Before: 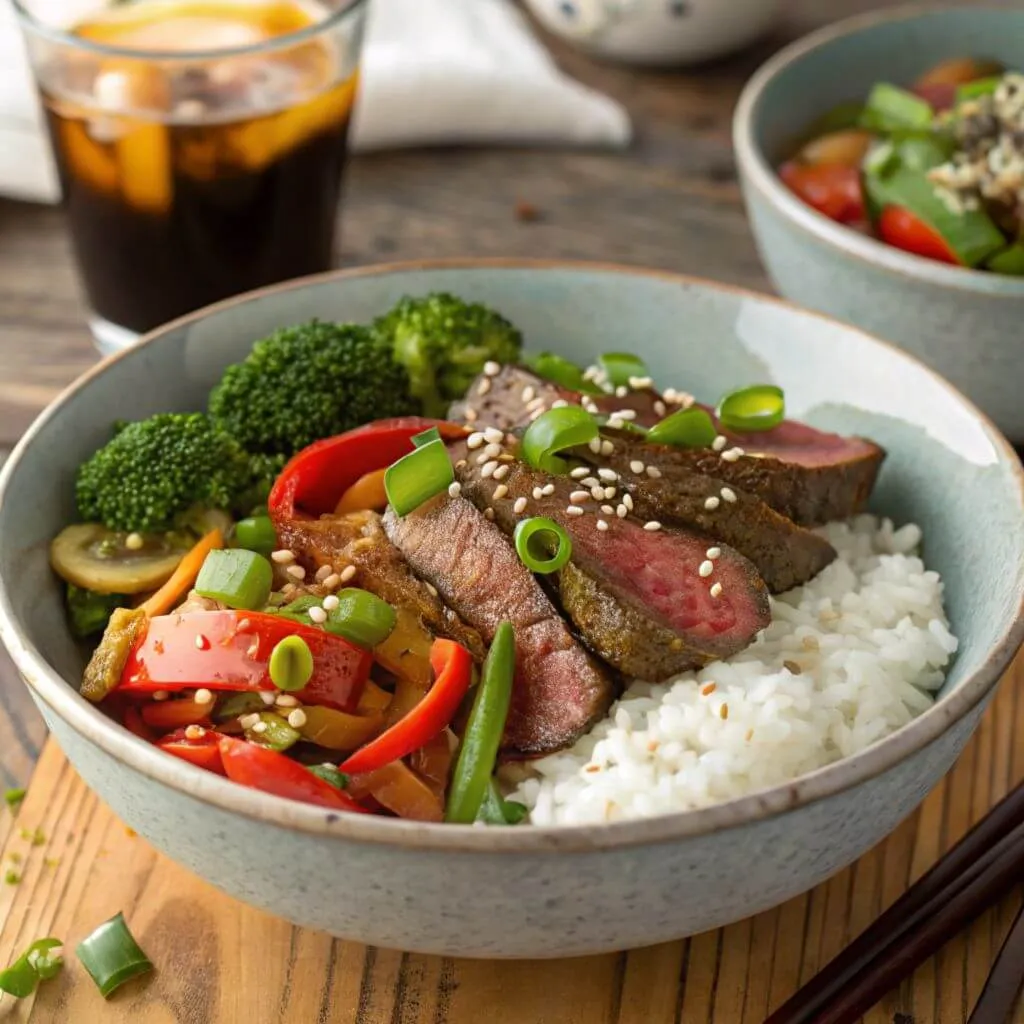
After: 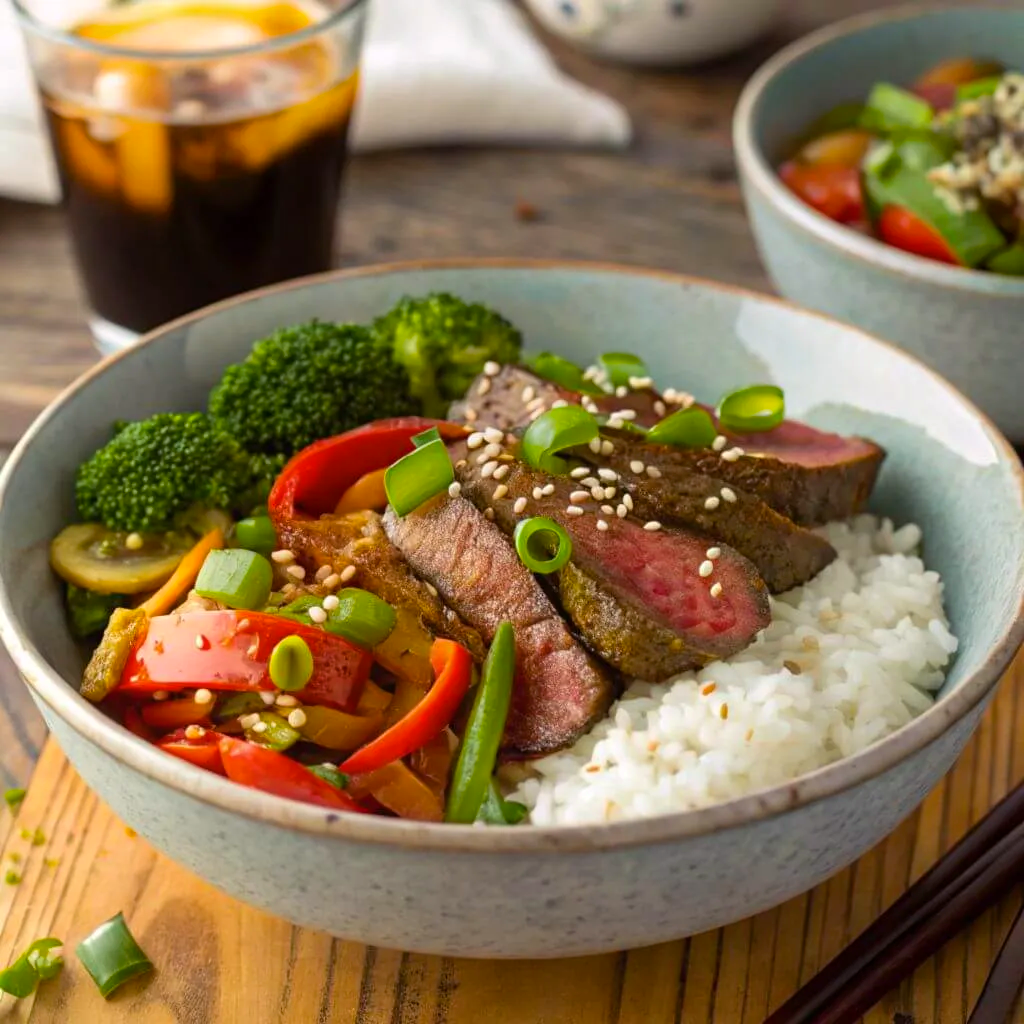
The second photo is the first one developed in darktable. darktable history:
color balance rgb: shadows lift › chroma 3.334%, shadows lift › hue 280.16°, highlights gain › chroma 0.15%, highlights gain › hue 332.24°, linear chroma grading › global chroma 15.375%, perceptual saturation grading › global saturation -0.075%, global vibrance 20.53%
